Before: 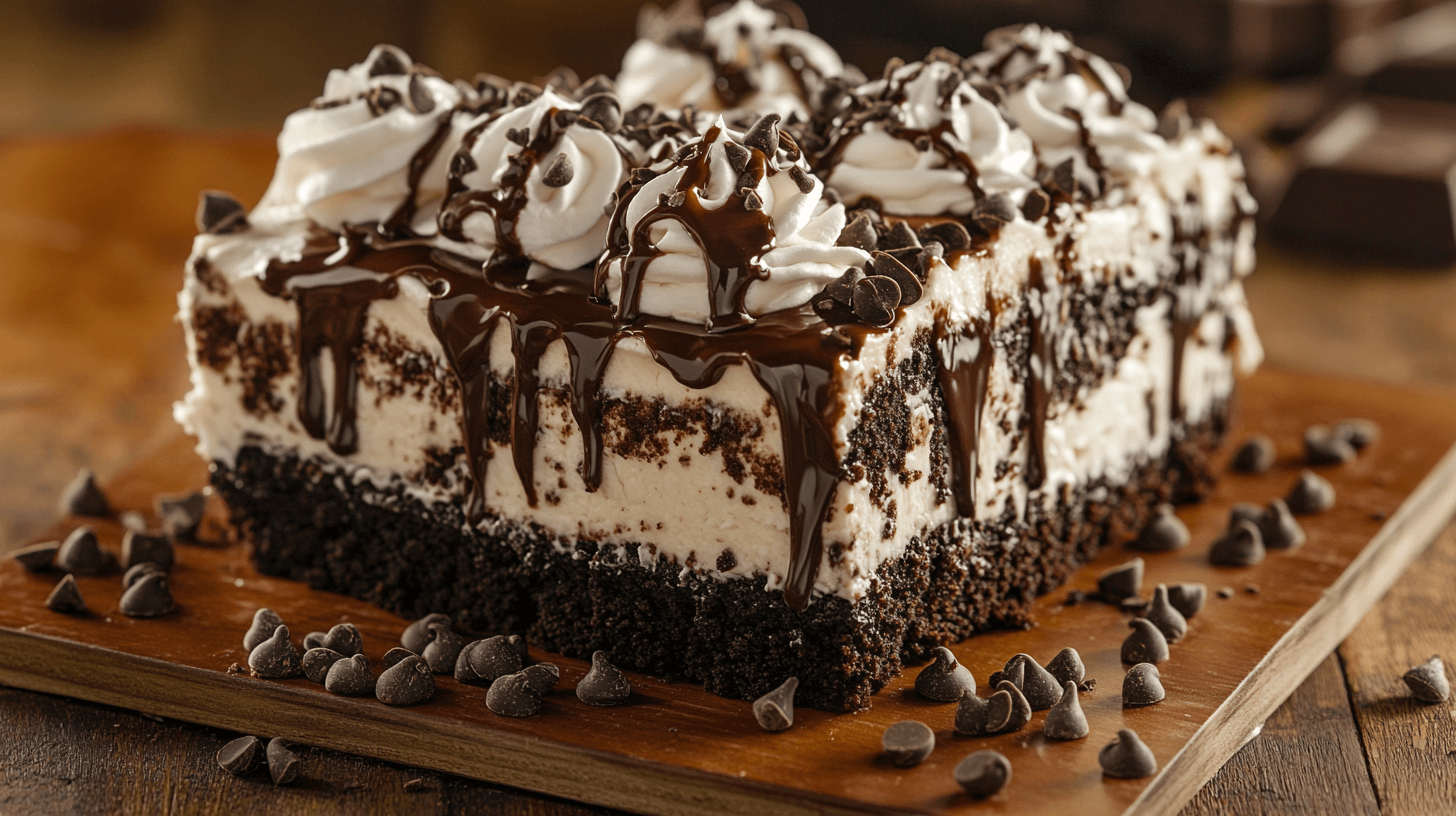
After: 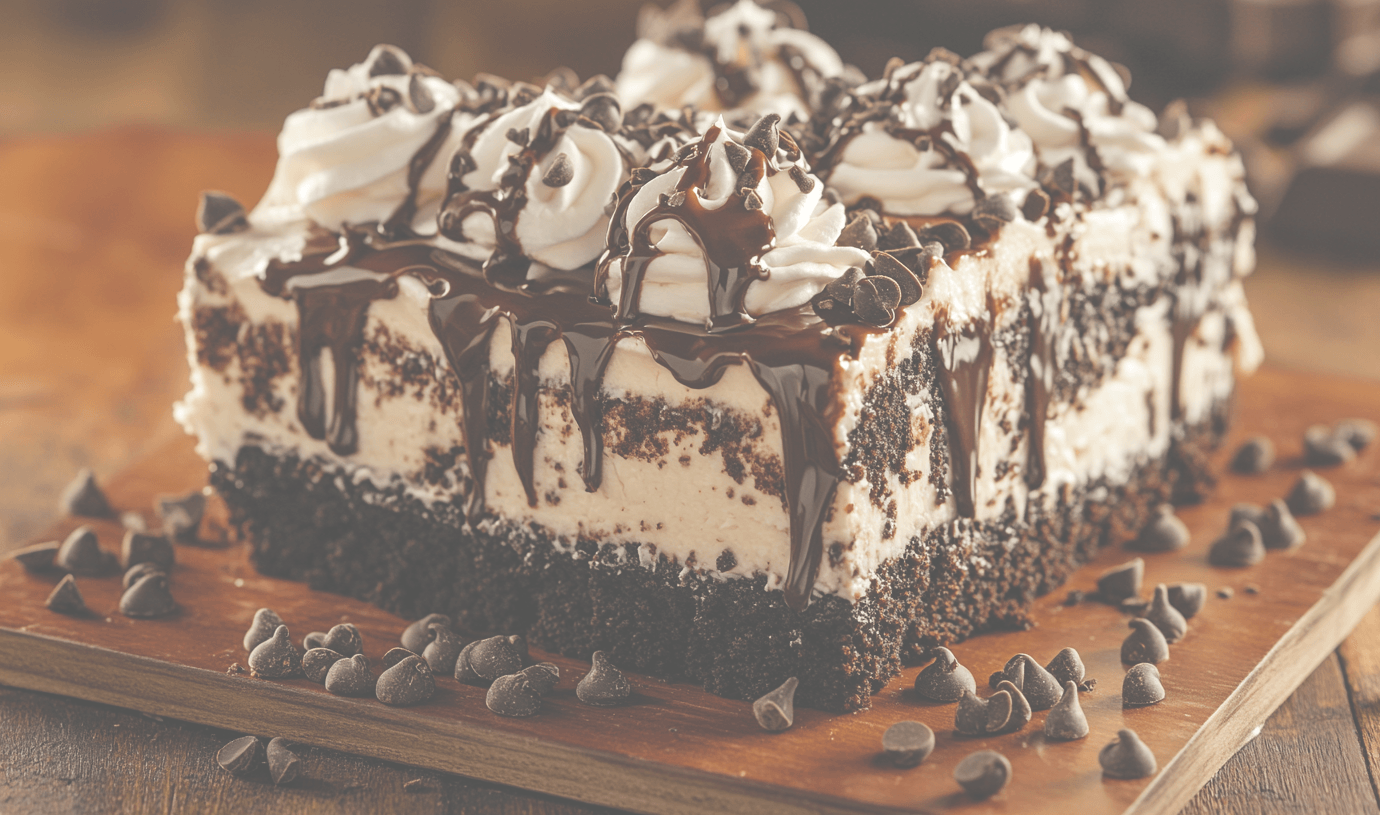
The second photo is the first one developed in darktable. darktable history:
exposure: black level correction -0.03, compensate highlight preservation false
color balance: mode lift, gamma, gain (sRGB)
crop and rotate: right 5.167%
contrast brightness saturation: brightness 0.28
